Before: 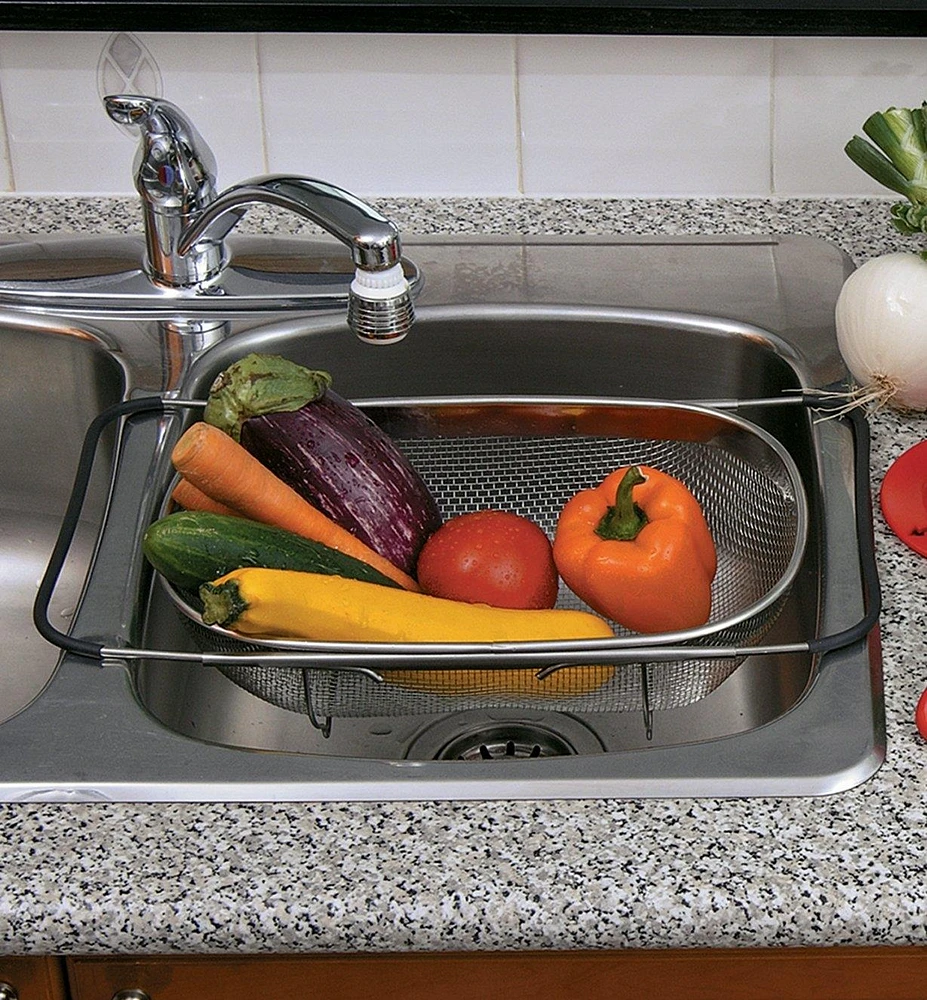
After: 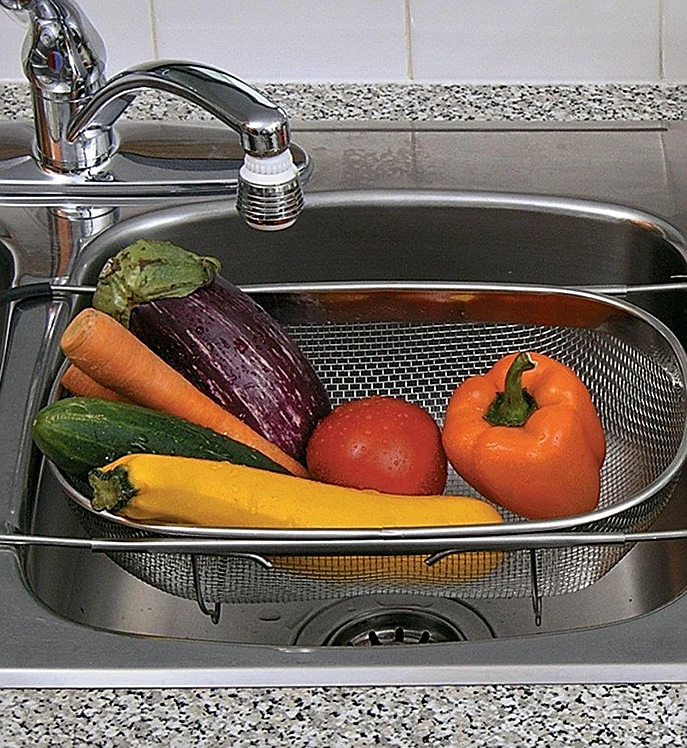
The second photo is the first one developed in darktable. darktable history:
tone equalizer: mask exposure compensation -0.514 EV
crop and rotate: left 12.125%, top 11.484%, right 13.71%, bottom 13.642%
sharpen: on, module defaults
